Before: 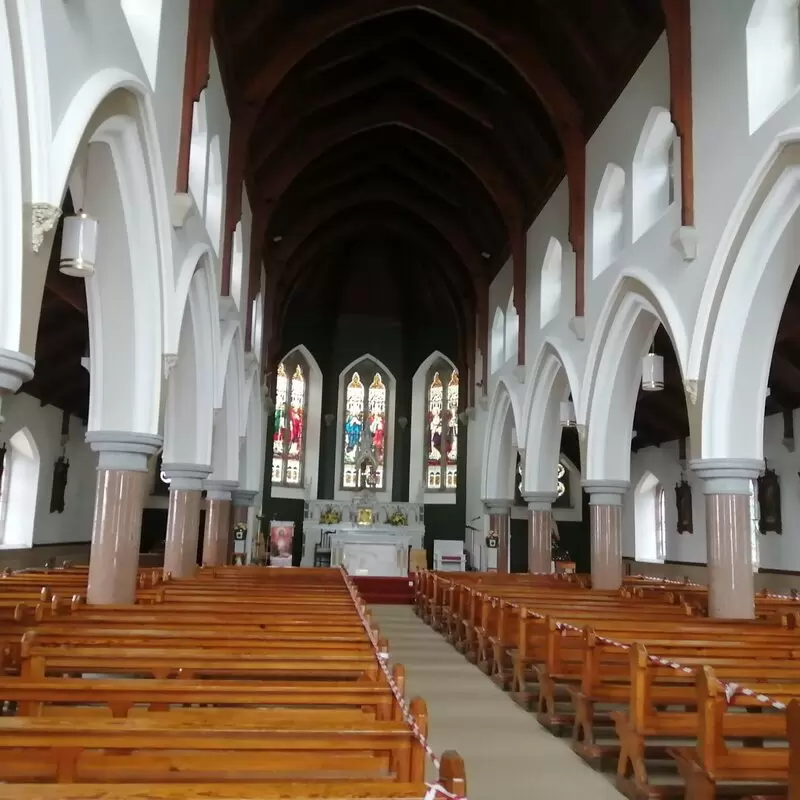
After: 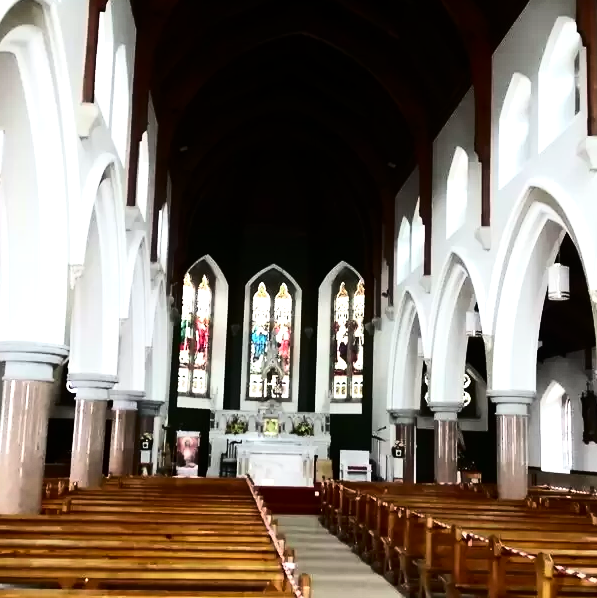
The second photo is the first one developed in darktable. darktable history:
contrast brightness saturation: contrast 0.28
crop and rotate: left 11.831%, top 11.346%, right 13.429%, bottom 13.899%
color zones: curves: ch2 [(0, 0.5) (0.143, 0.517) (0.286, 0.571) (0.429, 0.522) (0.571, 0.5) (0.714, 0.5) (0.857, 0.5) (1, 0.5)]
tone equalizer: -8 EV -1.08 EV, -7 EV -1.01 EV, -6 EV -0.867 EV, -5 EV -0.578 EV, -3 EV 0.578 EV, -2 EV 0.867 EV, -1 EV 1.01 EV, +0 EV 1.08 EV, edges refinement/feathering 500, mask exposure compensation -1.57 EV, preserve details no
